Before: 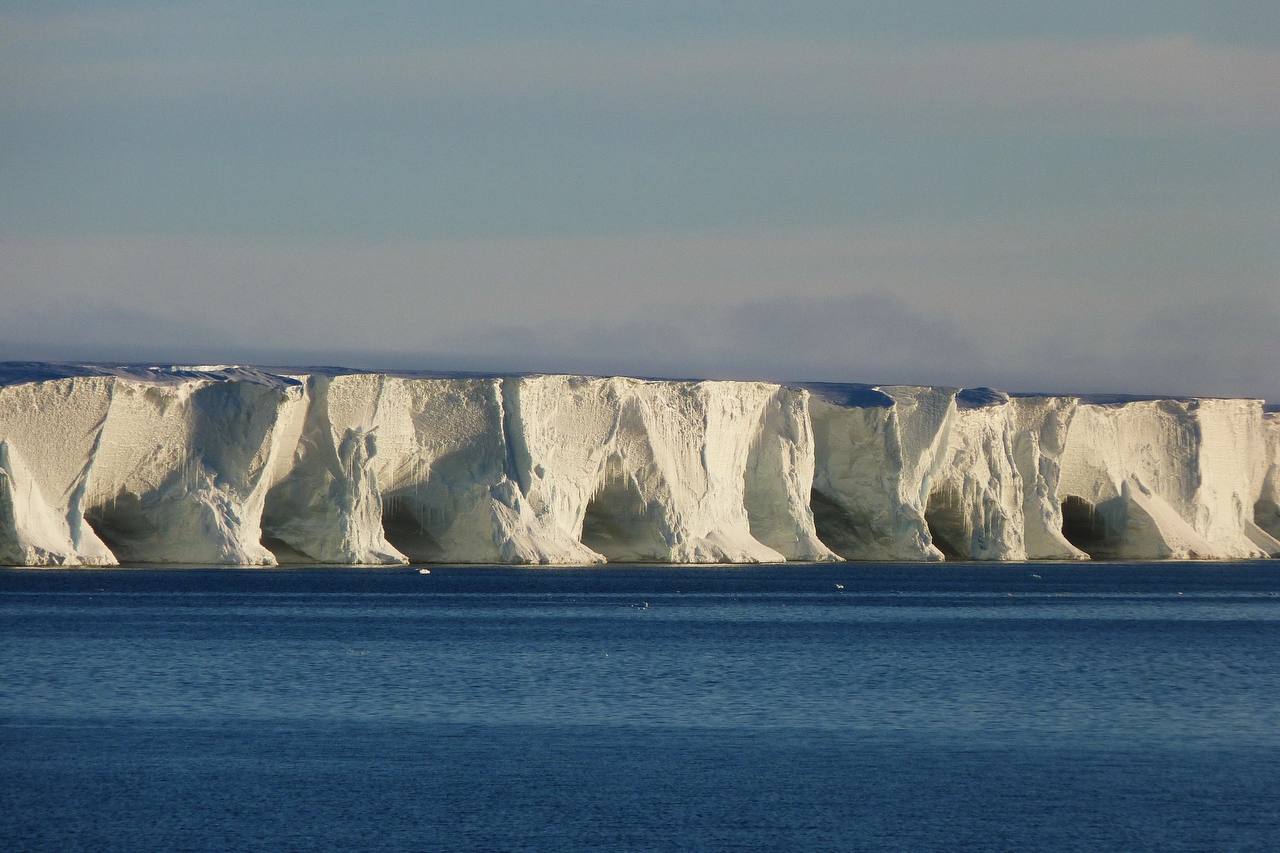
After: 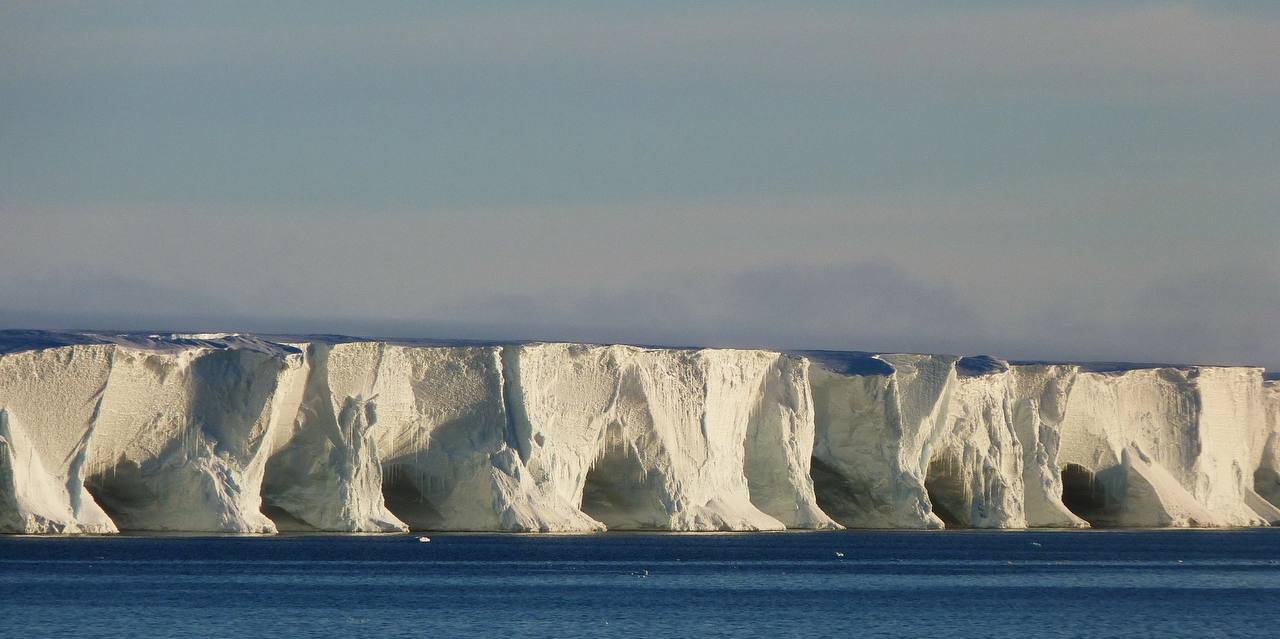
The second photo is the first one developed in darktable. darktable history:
crop: top 3.857%, bottom 21.132%
